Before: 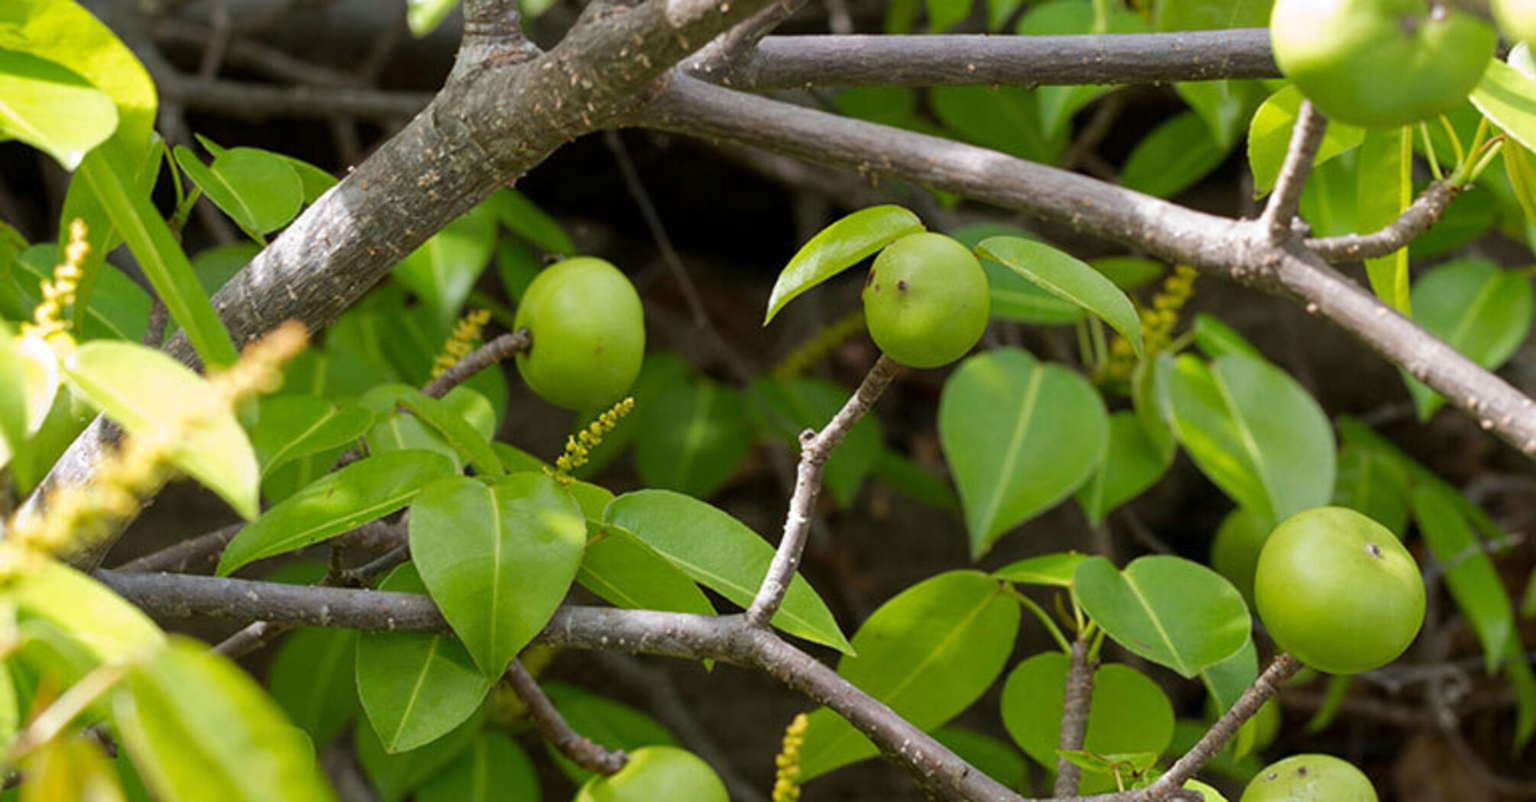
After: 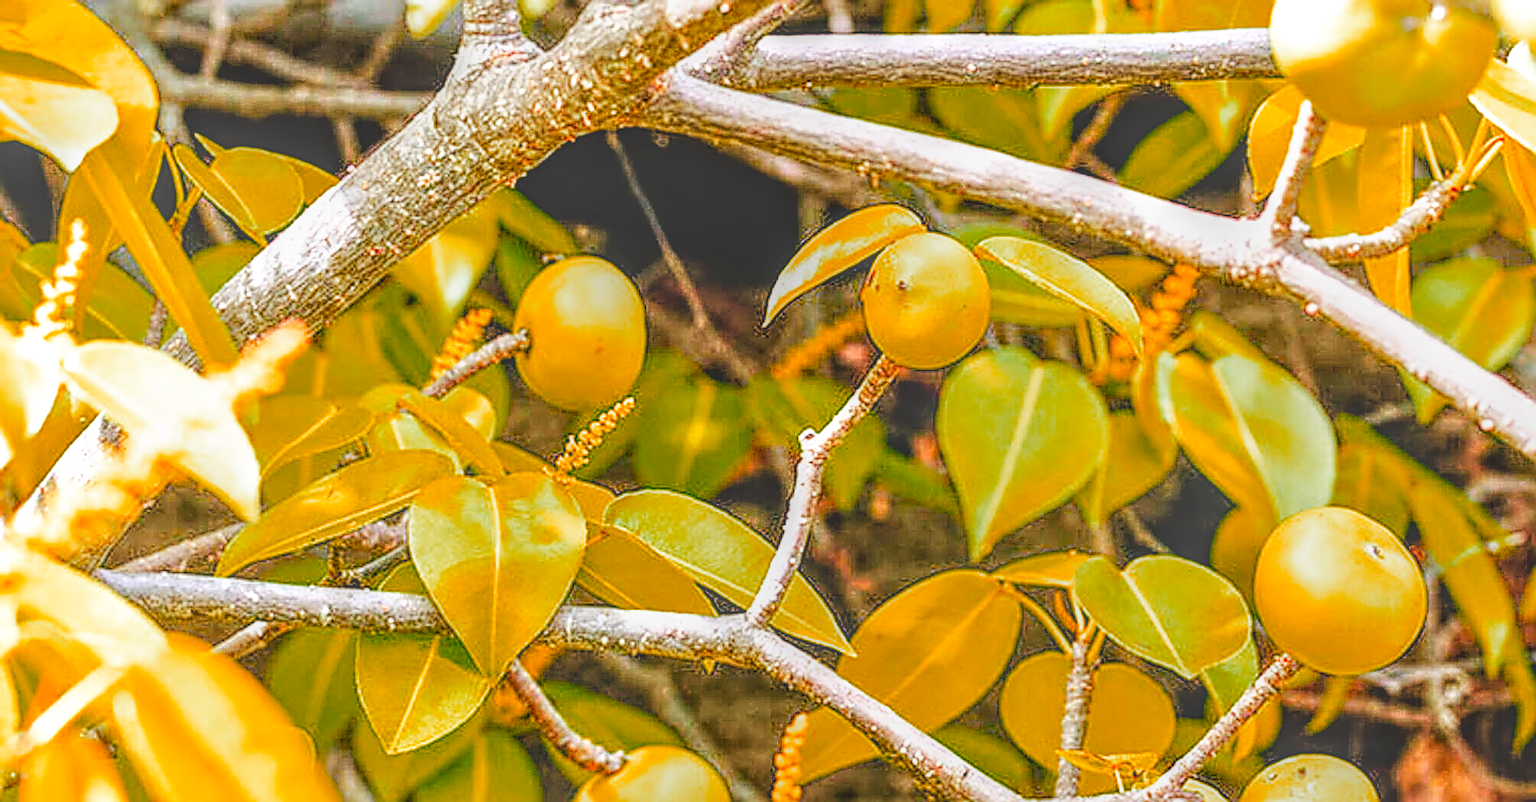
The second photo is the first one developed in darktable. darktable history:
local contrast: highlights 20%, shadows 30%, detail 200%, midtone range 0.2
base curve: curves: ch0 [(0, 0) (0.007, 0.004) (0.027, 0.03) (0.046, 0.07) (0.207, 0.54) (0.442, 0.872) (0.673, 0.972) (1, 1)], preserve colors none
tone equalizer: -7 EV 0.15 EV, -6 EV 0.6 EV, -5 EV 1.15 EV, -4 EV 1.33 EV, -3 EV 1.15 EV, -2 EV 0.6 EV, -1 EV 0.15 EV, mask exposure compensation -0.5 EV
sharpen: amount 2
color calibration: illuminant custom, x 0.348, y 0.366, temperature 4940.58 K
color zones: curves: ch0 [(0.473, 0.374) (0.742, 0.784)]; ch1 [(0.354, 0.737) (0.742, 0.705)]; ch2 [(0.318, 0.421) (0.758, 0.532)]
color balance rgb: linear chroma grading › global chroma 1.5%, linear chroma grading › mid-tones -1%, perceptual saturation grading › global saturation -3%, perceptual saturation grading › shadows -2%
